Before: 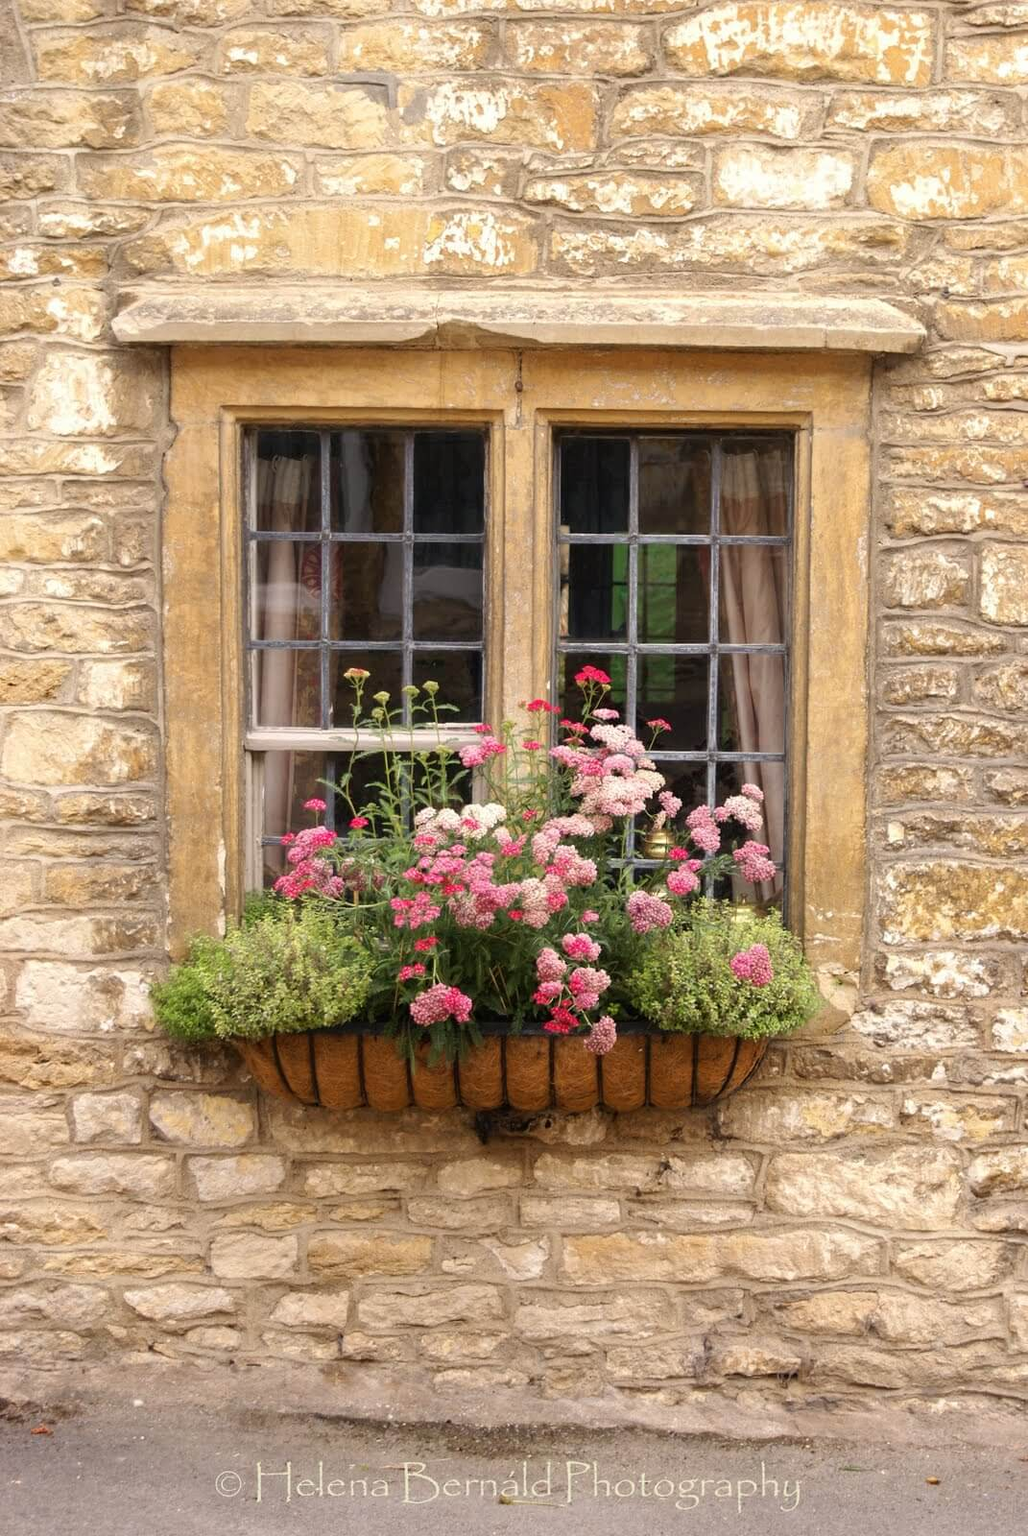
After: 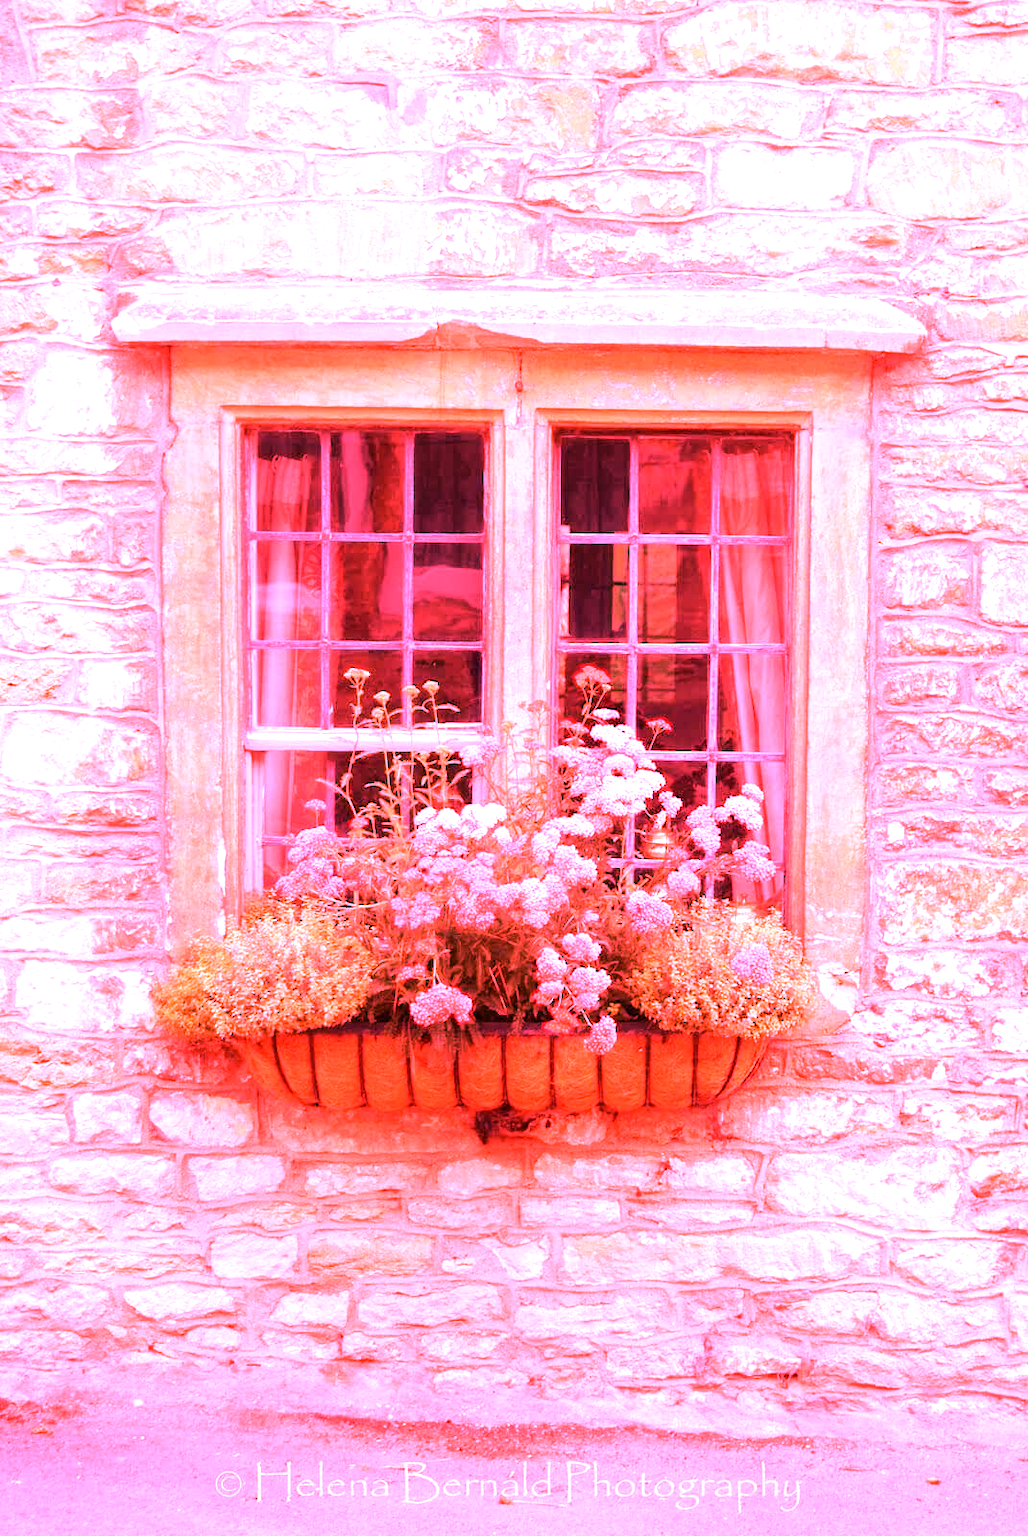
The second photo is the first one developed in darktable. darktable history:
color correction: highlights a* -4.98, highlights b* -3.76, shadows a* 3.83, shadows b* 4.08
white balance: red 4.26, blue 1.802
